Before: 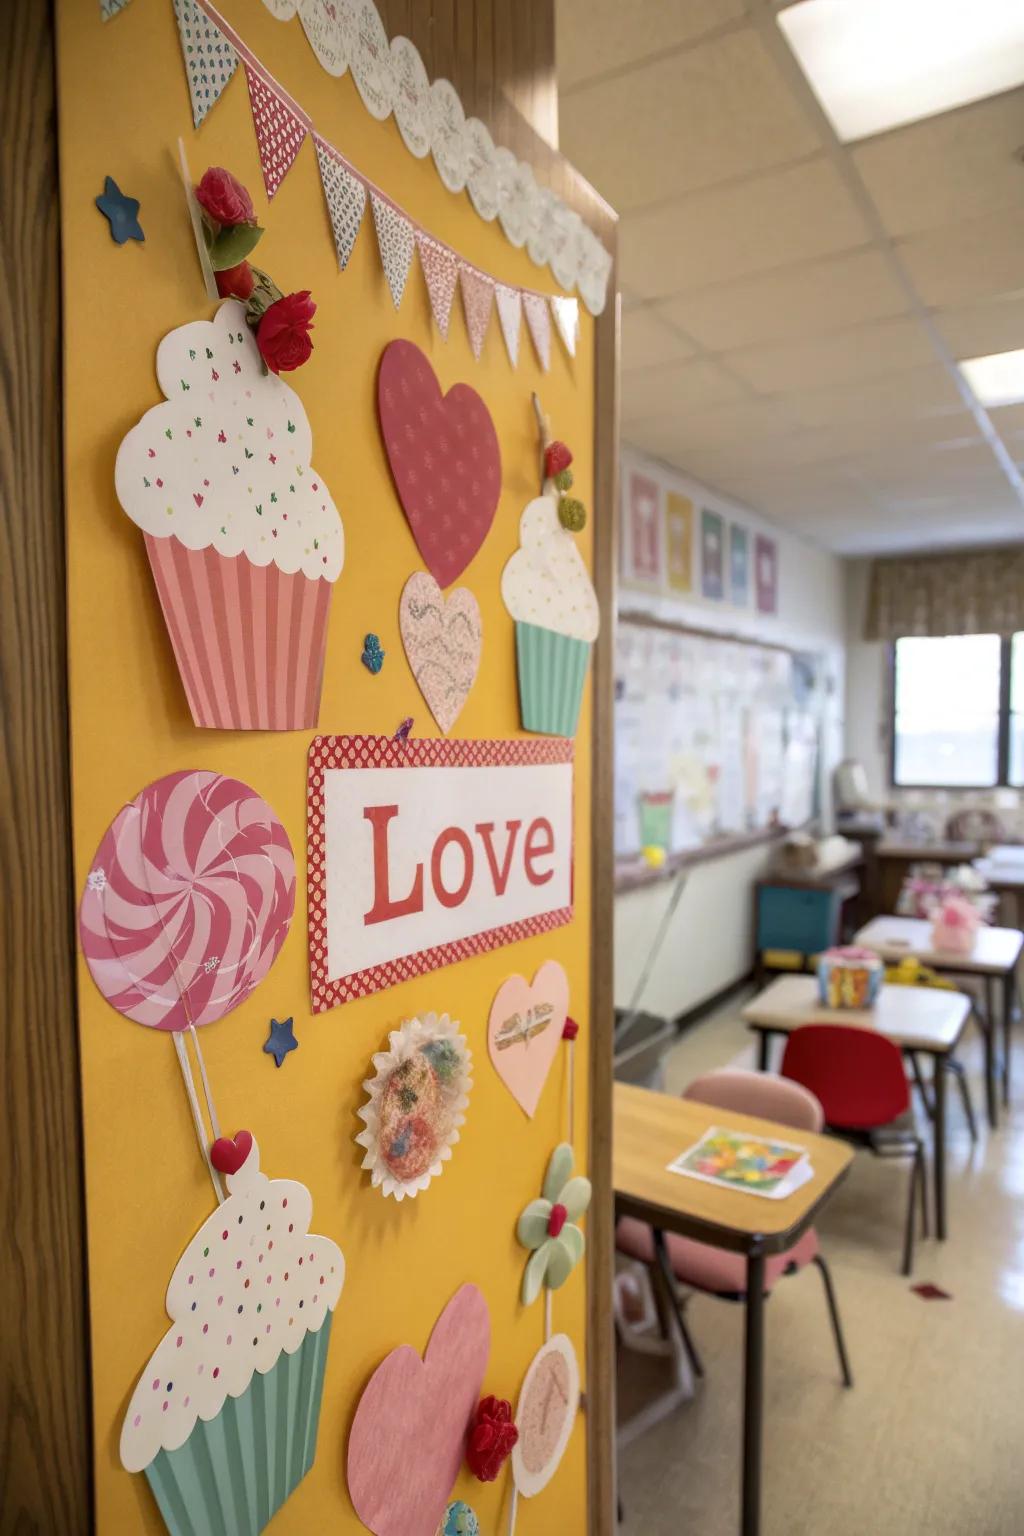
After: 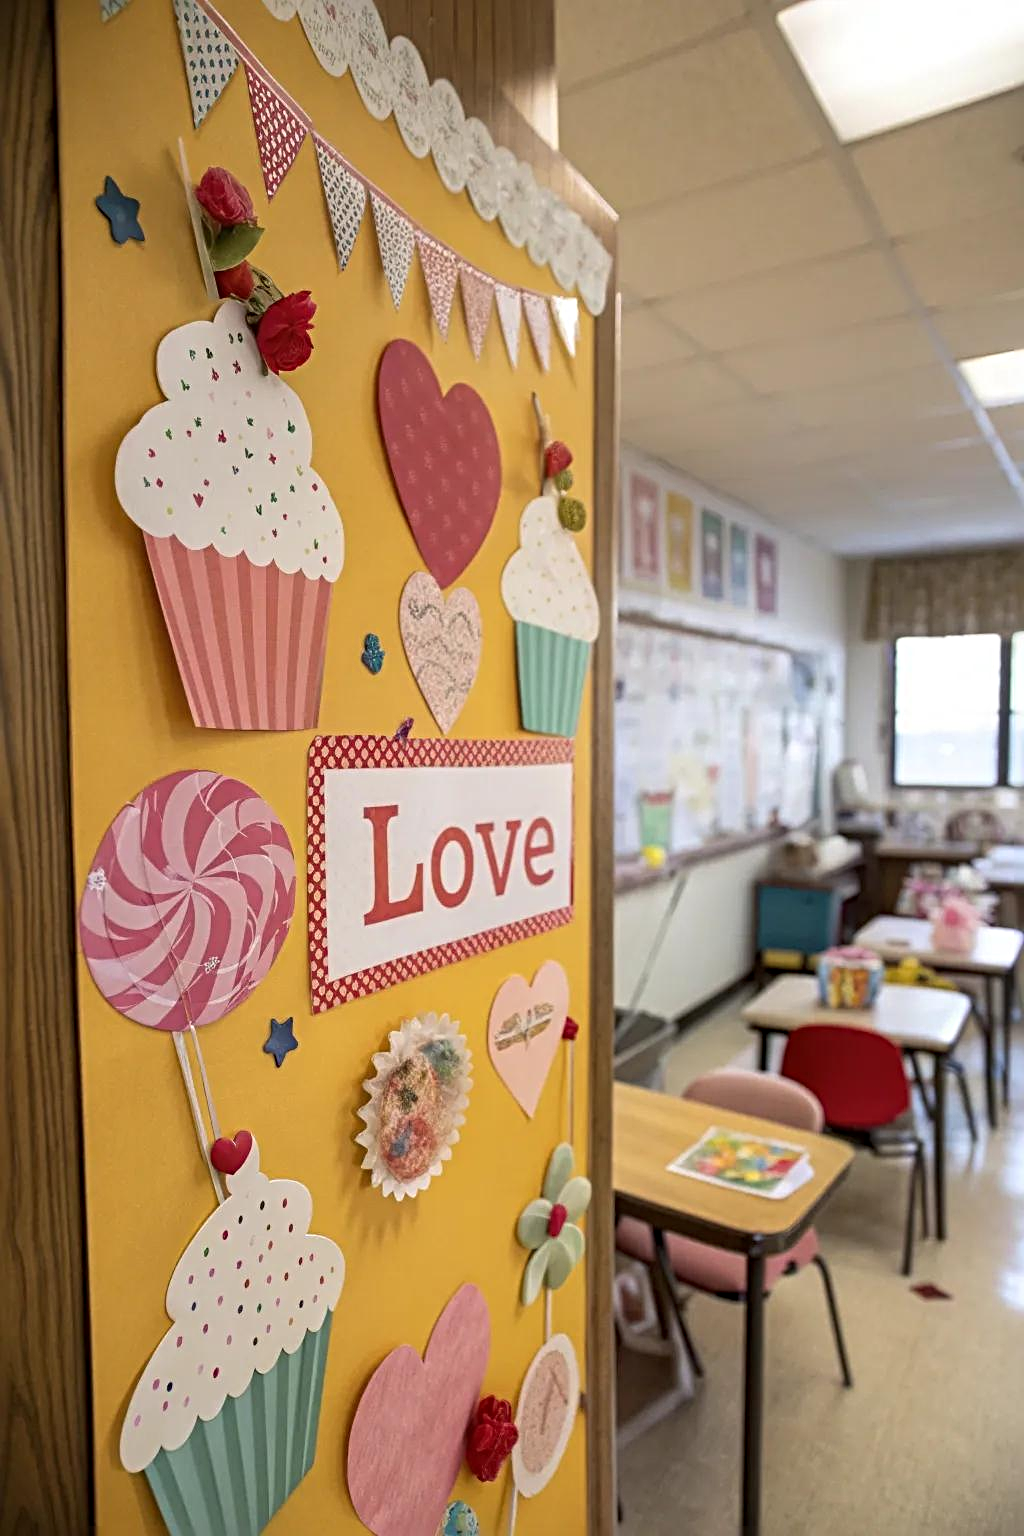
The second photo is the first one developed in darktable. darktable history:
sharpen: radius 3.953
